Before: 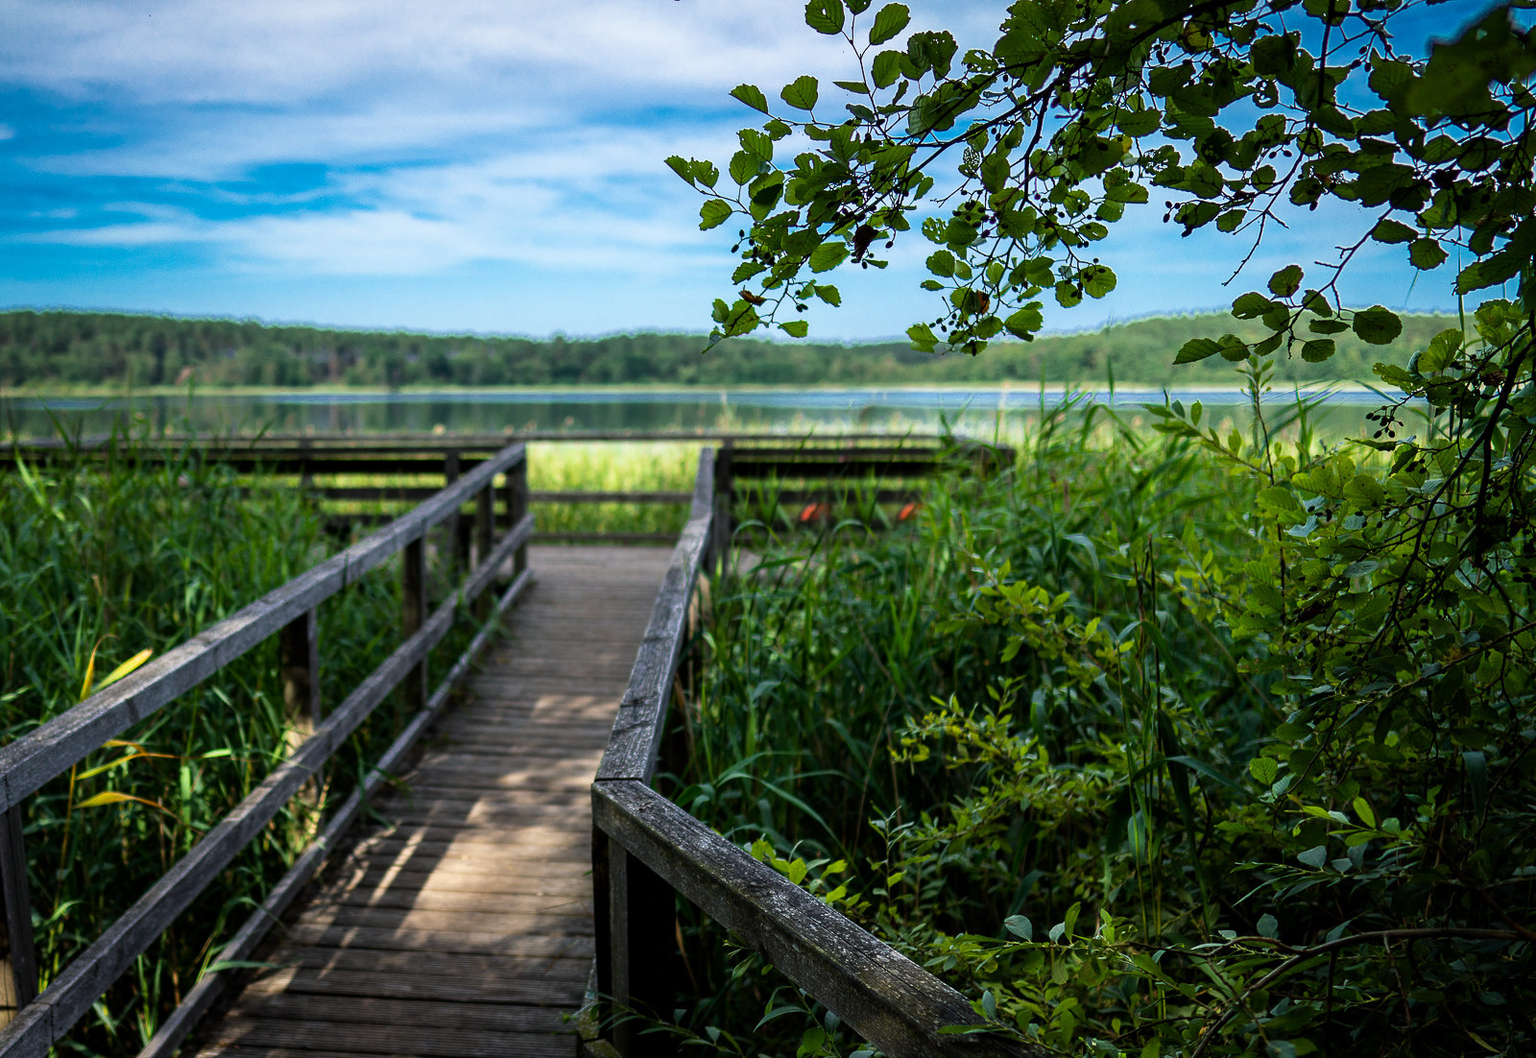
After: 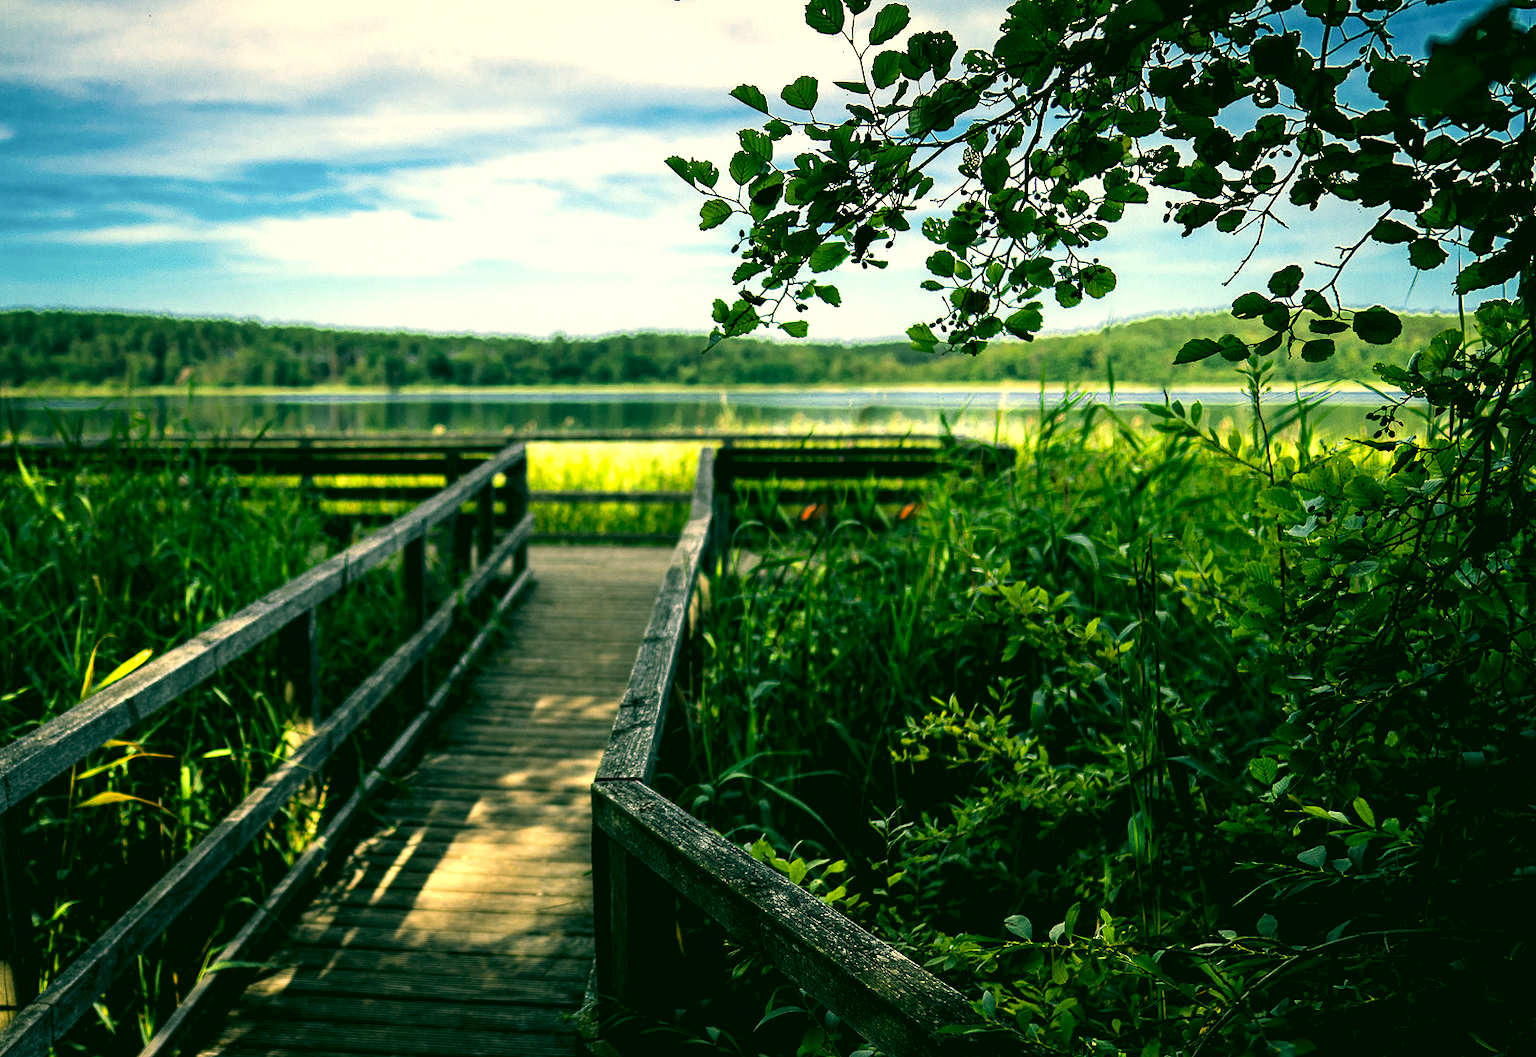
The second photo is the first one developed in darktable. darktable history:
levels: levels [0.062, 0.494, 0.925]
color correction: highlights a* 5.62, highlights b* 33.71, shadows a* -26.23, shadows b* 3.81
tone equalizer: -8 EV -0.401 EV, -7 EV -0.378 EV, -6 EV -0.357 EV, -5 EV -0.194 EV, -3 EV 0.206 EV, -2 EV 0.338 EV, -1 EV 0.396 EV, +0 EV 0.405 EV, edges refinement/feathering 500, mask exposure compensation -1.57 EV, preserve details no
